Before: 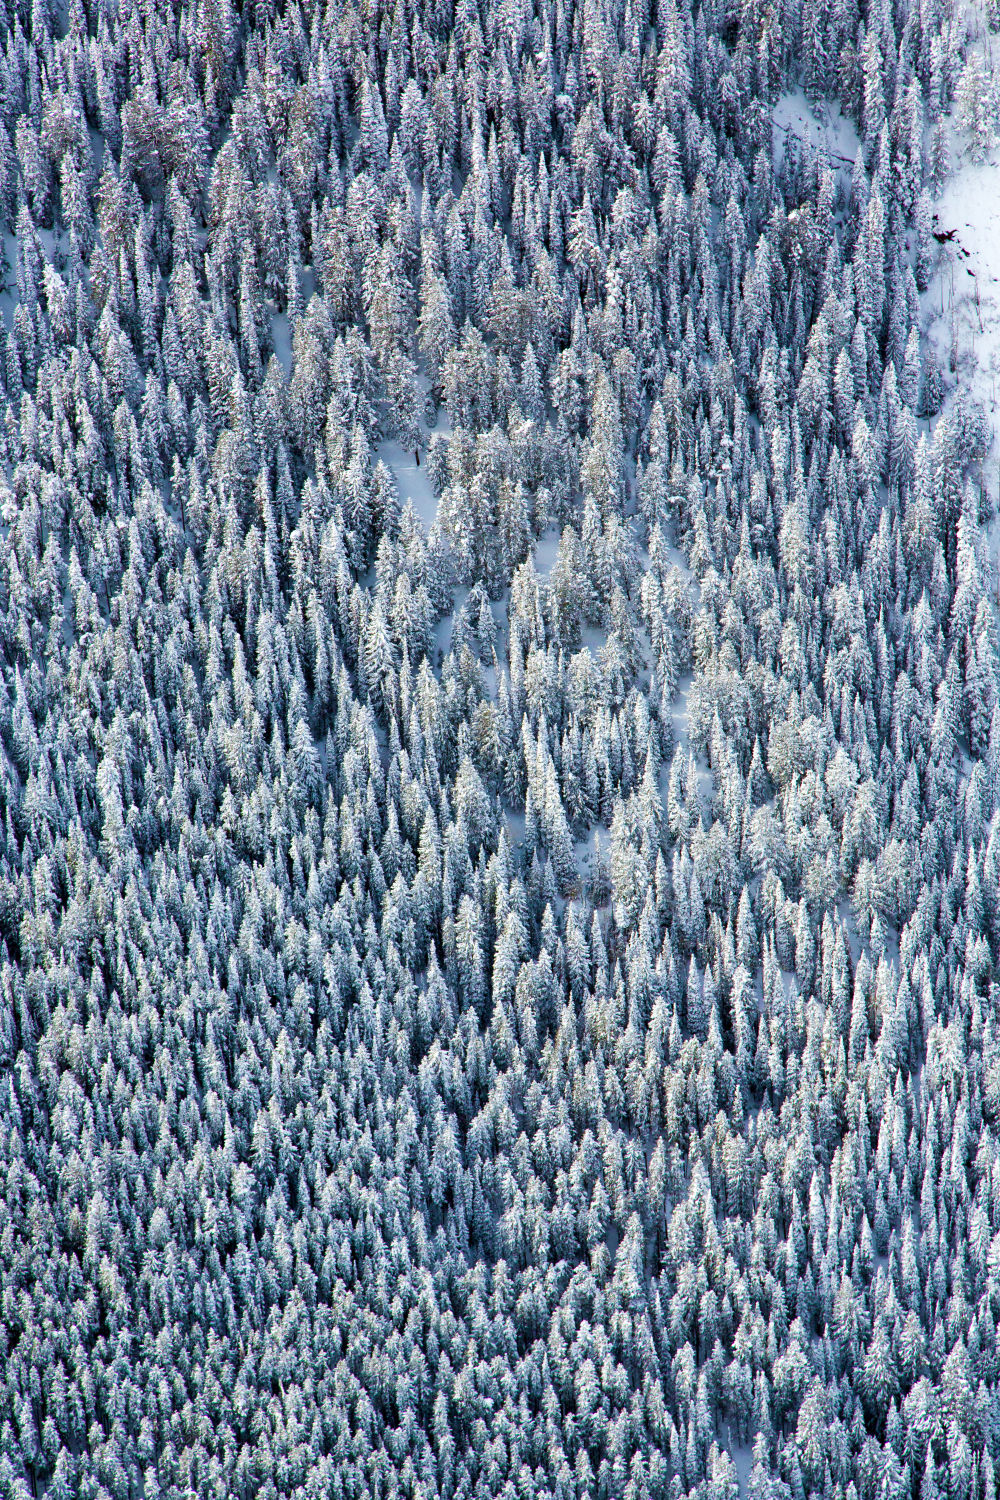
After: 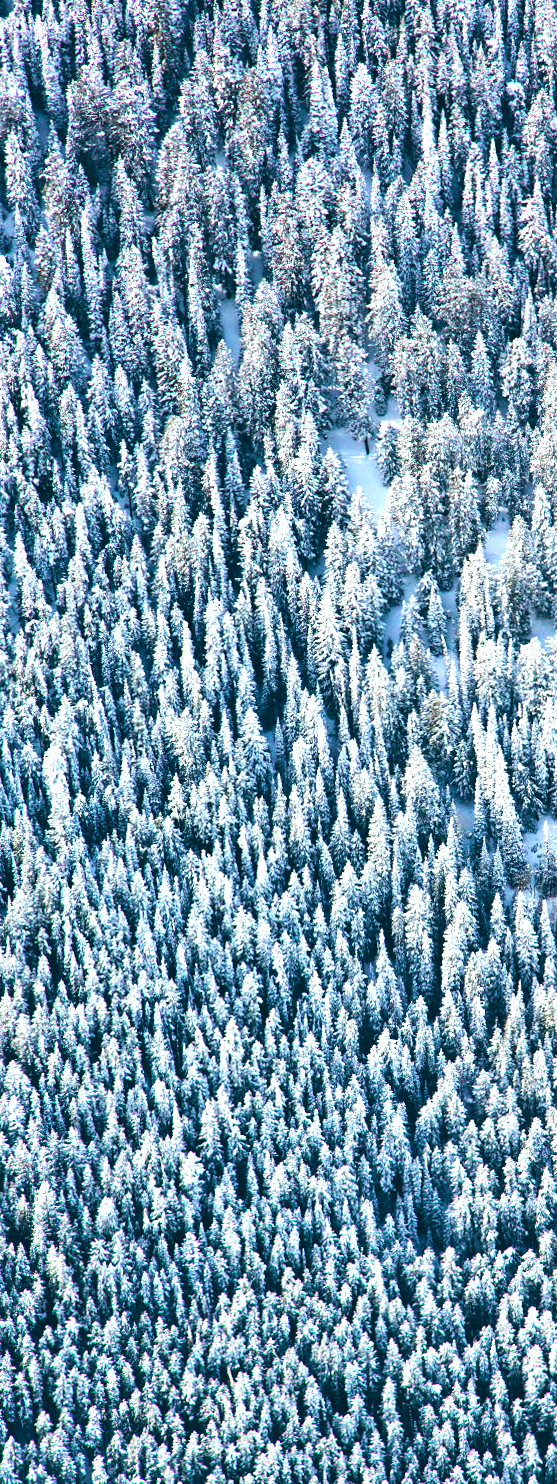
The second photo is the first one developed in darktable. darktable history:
rotate and perspective: rotation 0.174°, lens shift (vertical) 0.013, lens shift (horizontal) 0.019, shear 0.001, automatic cropping original format, crop left 0.007, crop right 0.991, crop top 0.016, crop bottom 0.997
color balance: lift [1.016, 0.983, 1, 1.017], gamma [0.958, 1, 1, 1], gain [0.981, 1.007, 0.993, 1.002], input saturation 118.26%, contrast 13.43%, contrast fulcrum 21.62%, output saturation 82.76%
crop: left 5.114%, right 38.589%
tone equalizer: -8 EV -0.75 EV, -7 EV -0.7 EV, -6 EV -0.6 EV, -5 EV -0.4 EV, -3 EV 0.4 EV, -2 EV 0.6 EV, -1 EV 0.7 EV, +0 EV 0.75 EV, edges refinement/feathering 500, mask exposure compensation -1.57 EV, preserve details no
